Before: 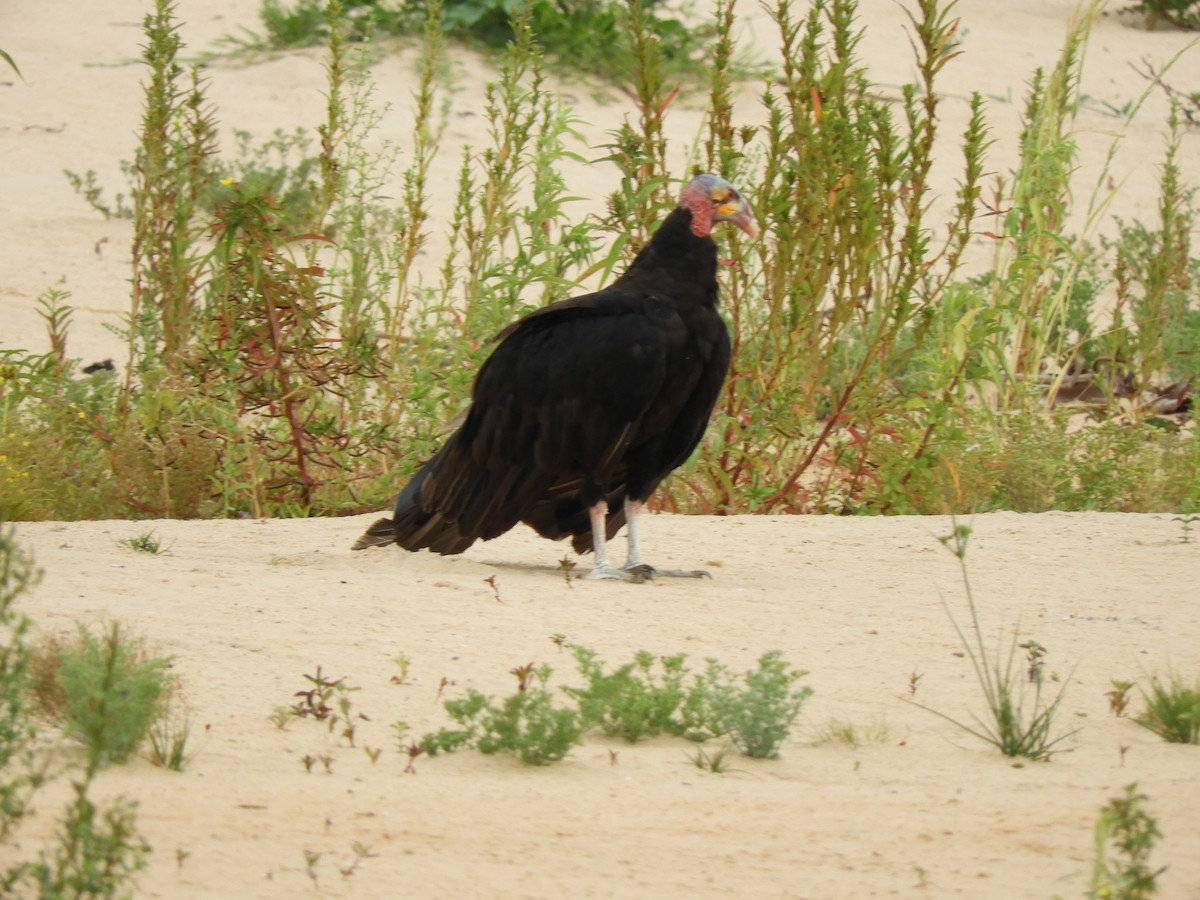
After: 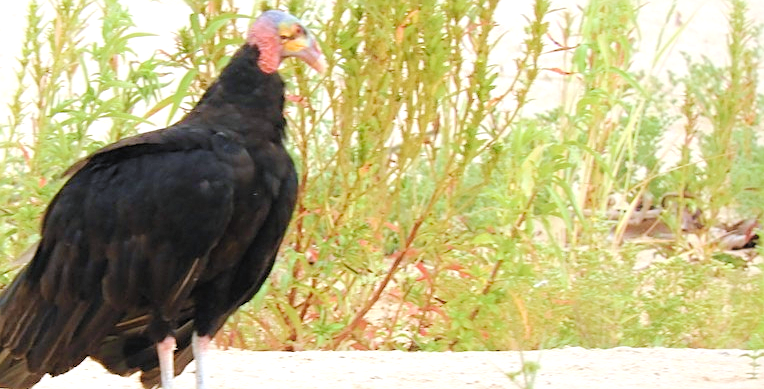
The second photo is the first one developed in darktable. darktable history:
tone curve: curves: ch0 [(0, 0) (0.003, 0.016) (0.011, 0.015) (0.025, 0.017) (0.044, 0.026) (0.069, 0.034) (0.1, 0.043) (0.136, 0.068) (0.177, 0.119) (0.224, 0.175) (0.277, 0.251) (0.335, 0.328) (0.399, 0.415) (0.468, 0.499) (0.543, 0.58) (0.623, 0.659) (0.709, 0.731) (0.801, 0.807) (0.898, 0.895) (1, 1)], preserve colors none
sharpen: on, module defaults
rgb levels: preserve colors sum RGB, levels [[0.038, 0.433, 0.934], [0, 0.5, 1], [0, 0.5, 1]]
crop: left 36.005%, top 18.293%, right 0.31%, bottom 38.444%
exposure: black level correction -0.005, exposure 1 EV, compensate highlight preservation false
white balance: red 0.967, blue 1.119, emerald 0.756
shadows and highlights: radius 93.07, shadows -14.46, white point adjustment 0.23, highlights 31.48, compress 48.23%, highlights color adjustment 52.79%, soften with gaussian
velvia: on, module defaults
